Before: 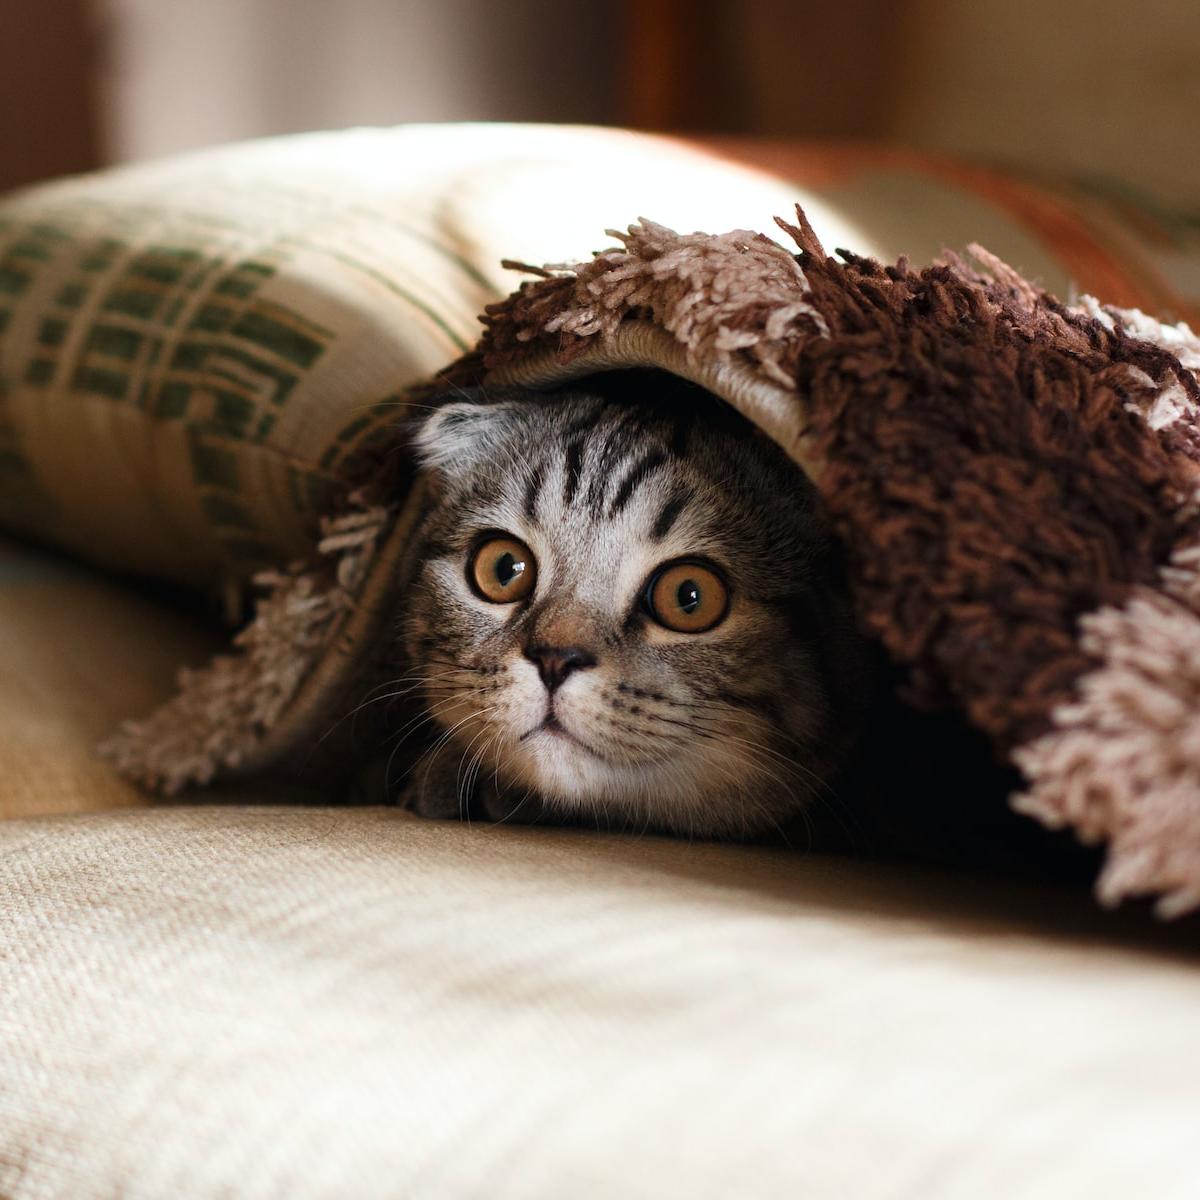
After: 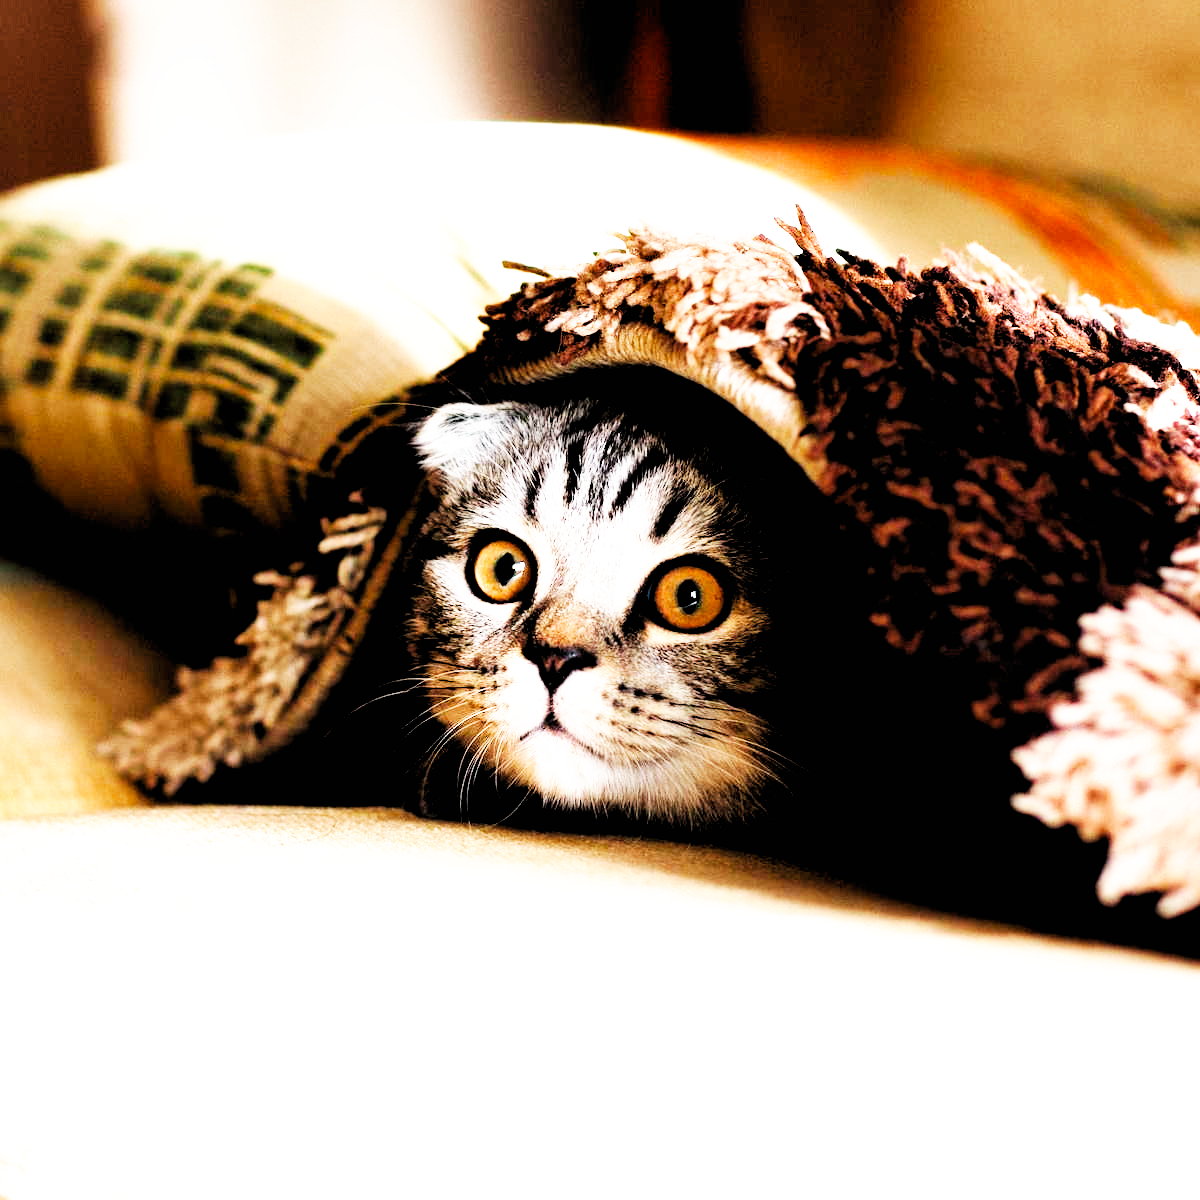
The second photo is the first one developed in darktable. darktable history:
base curve: curves: ch0 [(0, 0) (0.007, 0.004) (0.027, 0.03) (0.046, 0.07) (0.207, 0.54) (0.442, 0.872) (0.673, 0.972) (1, 1)], preserve colors none
color balance rgb: linear chroma grading › shadows 19.44%, linear chroma grading › highlights 3.42%, linear chroma grading › mid-tones 10.16%
rgb levels: levels [[0.034, 0.472, 0.904], [0, 0.5, 1], [0, 0.5, 1]]
exposure: black level correction 0, exposure 1 EV, compensate exposure bias true, compensate highlight preservation false
